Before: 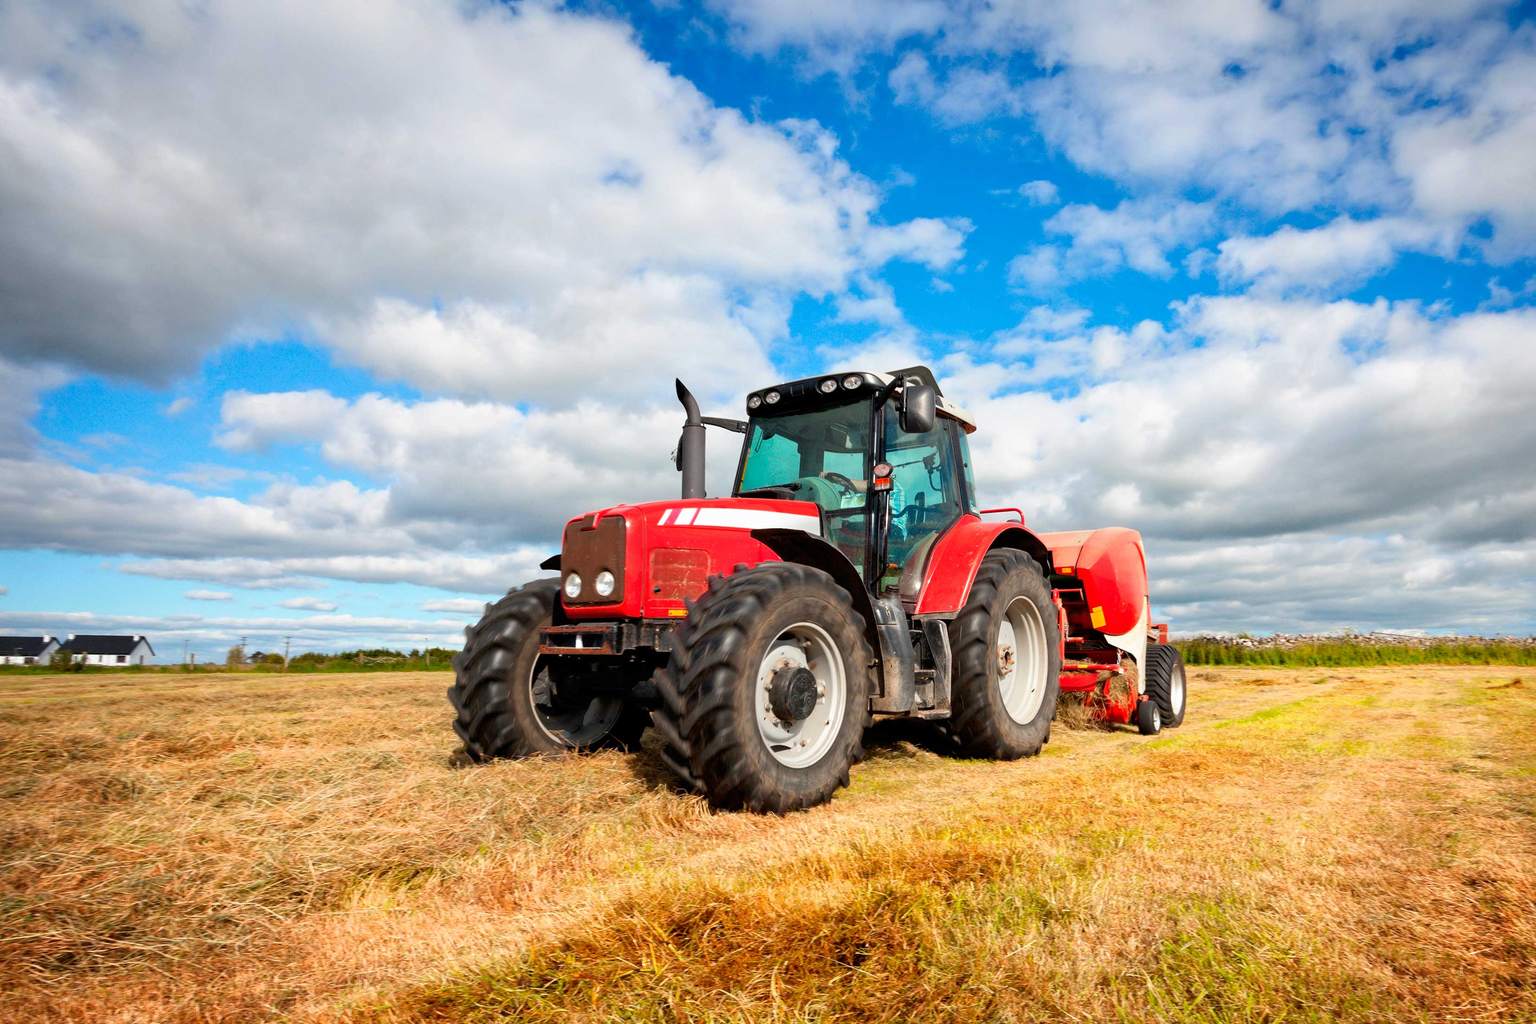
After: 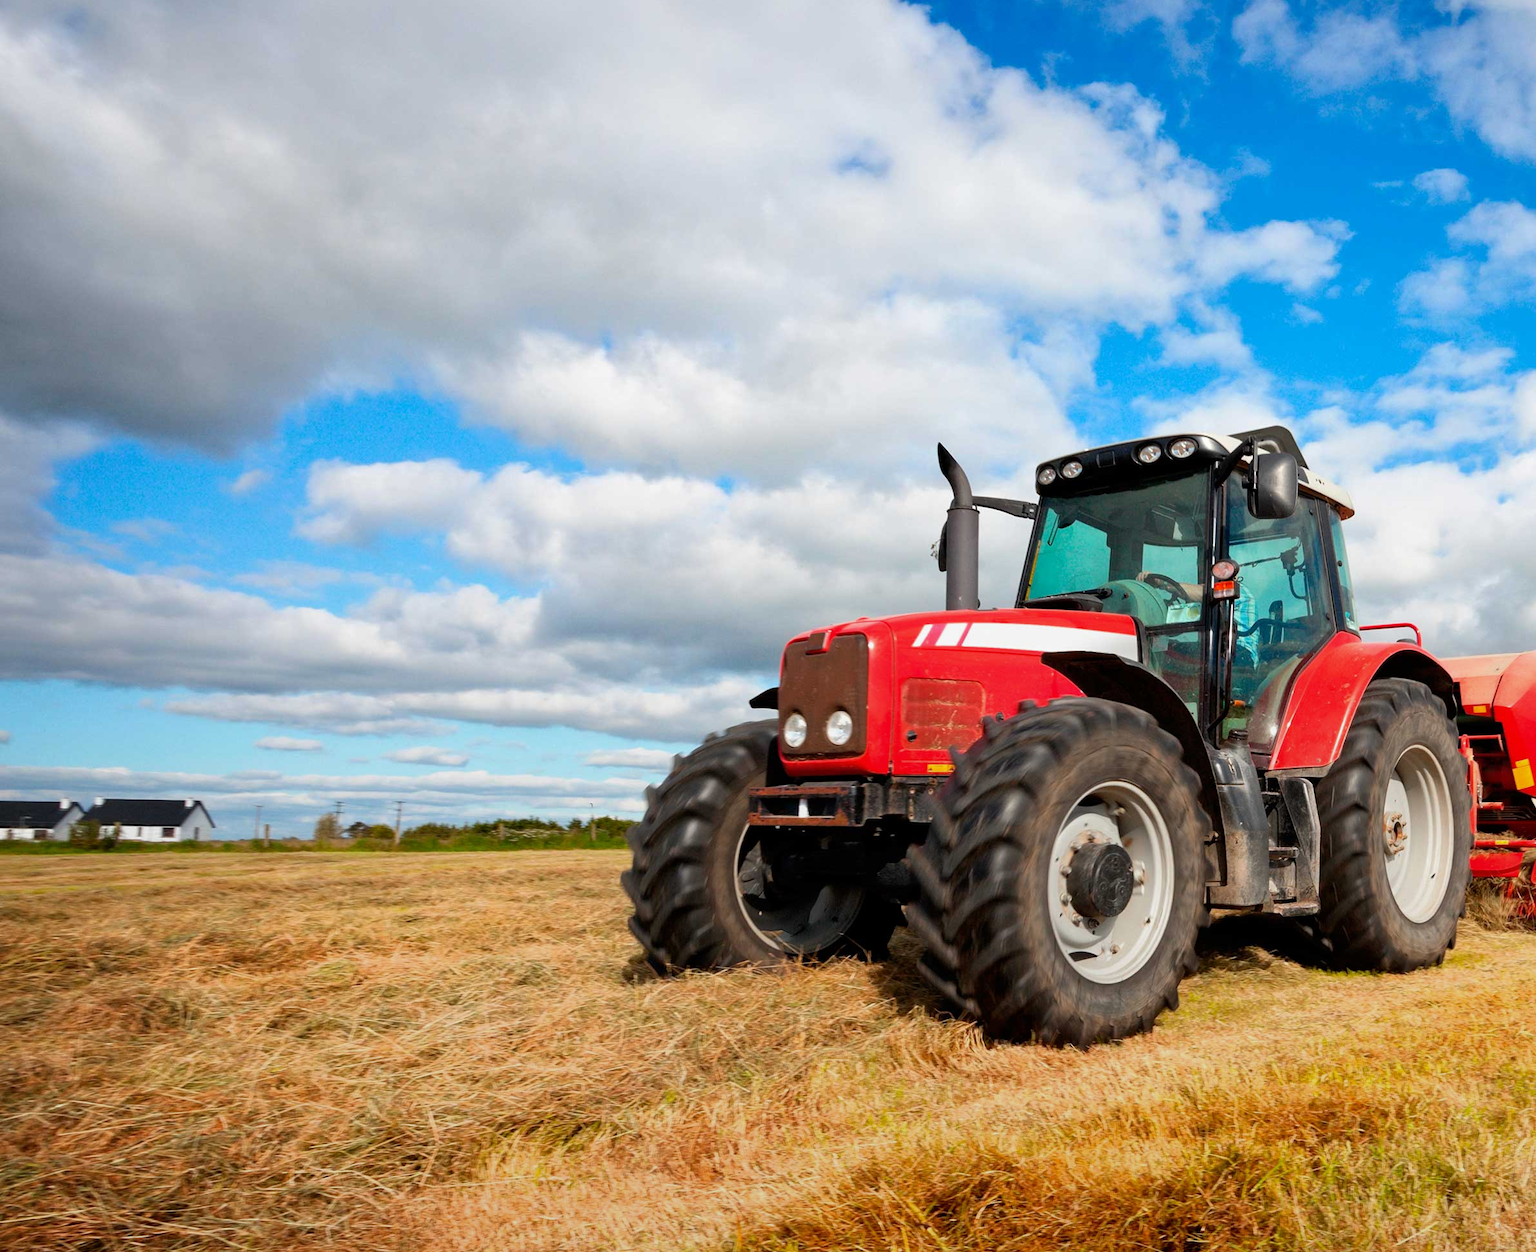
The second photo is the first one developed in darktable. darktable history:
graduated density: rotation -180°, offset 27.42
crop: top 5.803%, right 27.864%, bottom 5.804%
